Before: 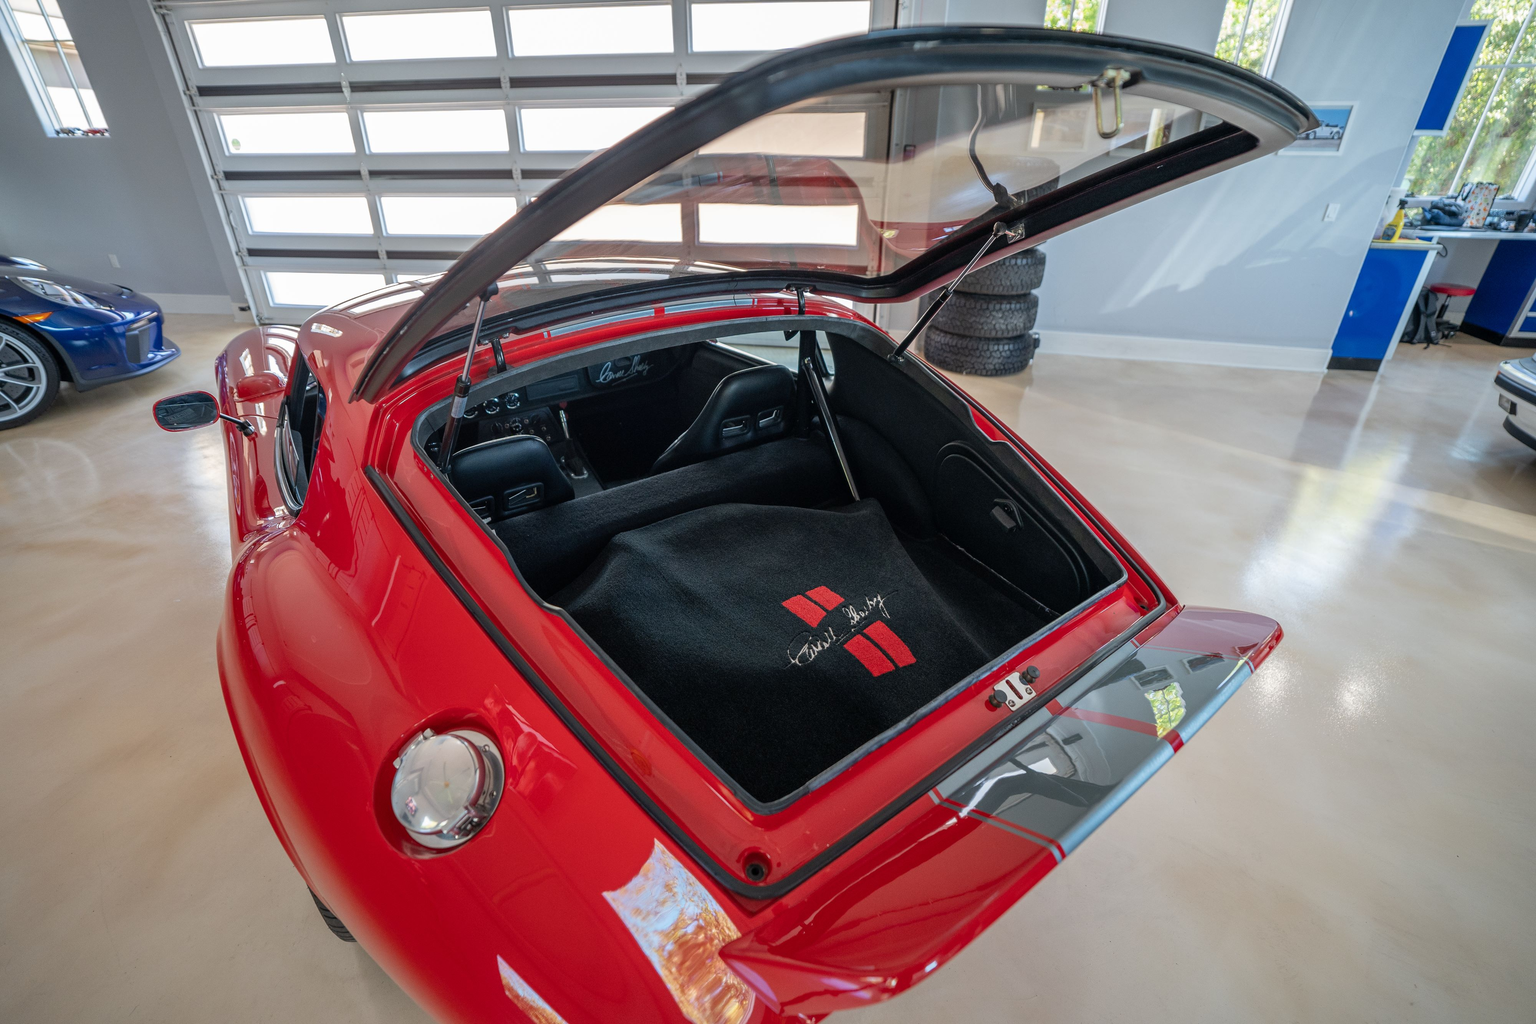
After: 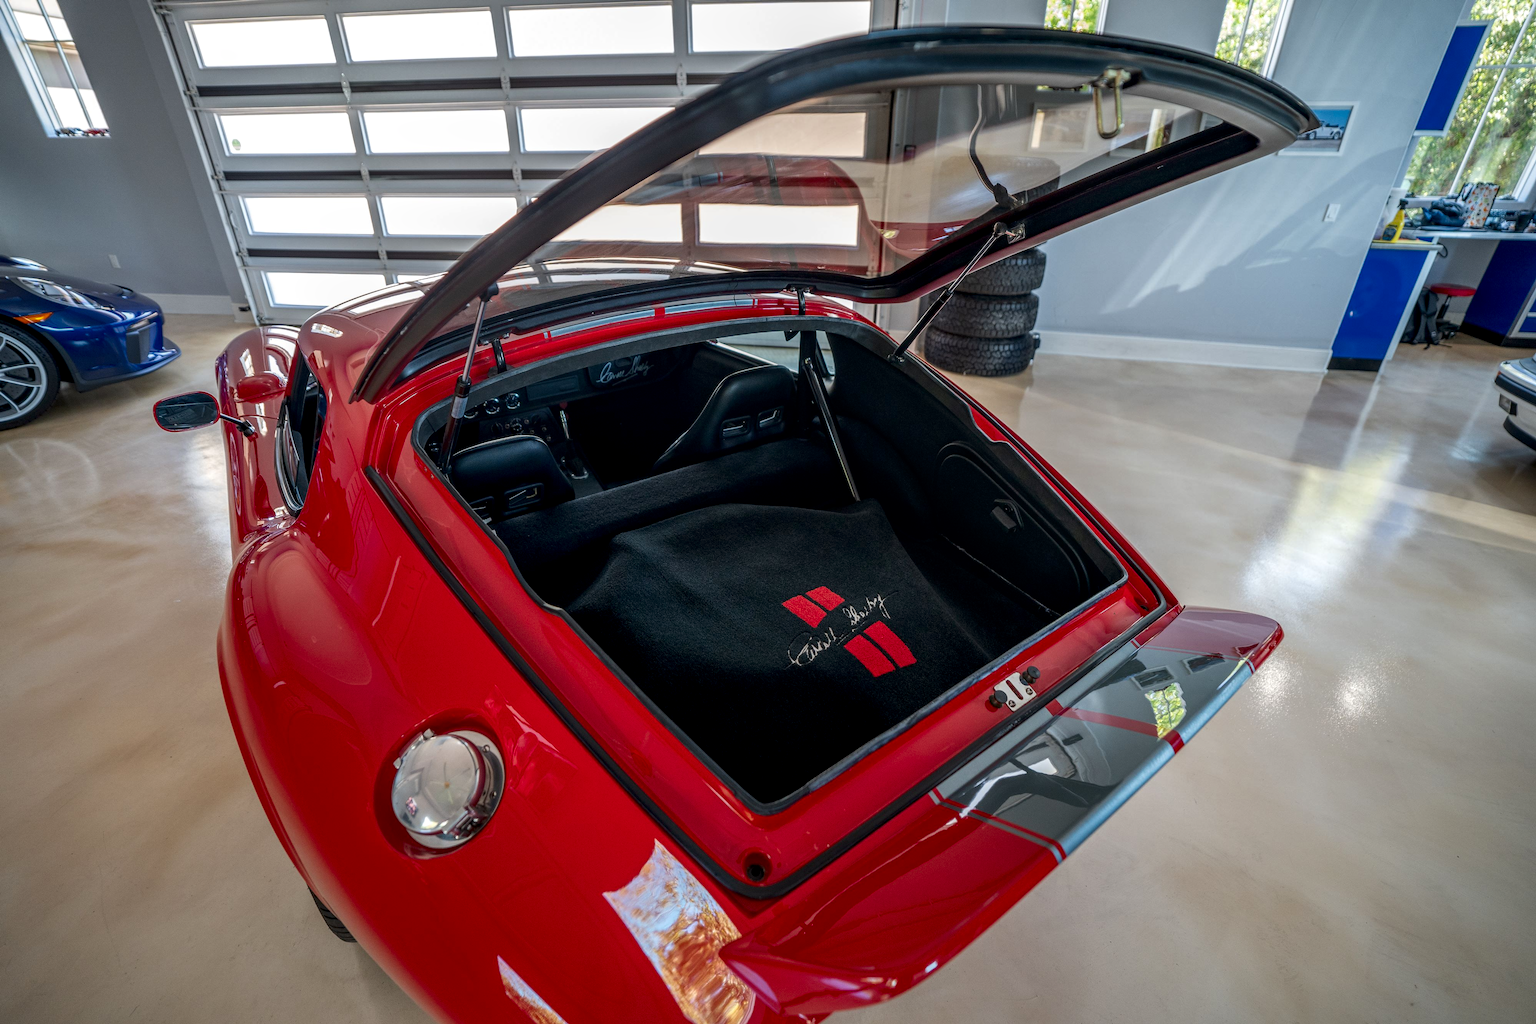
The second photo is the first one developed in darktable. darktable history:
local contrast: on, module defaults
contrast brightness saturation: contrast 0.069, brightness -0.155, saturation 0.106
